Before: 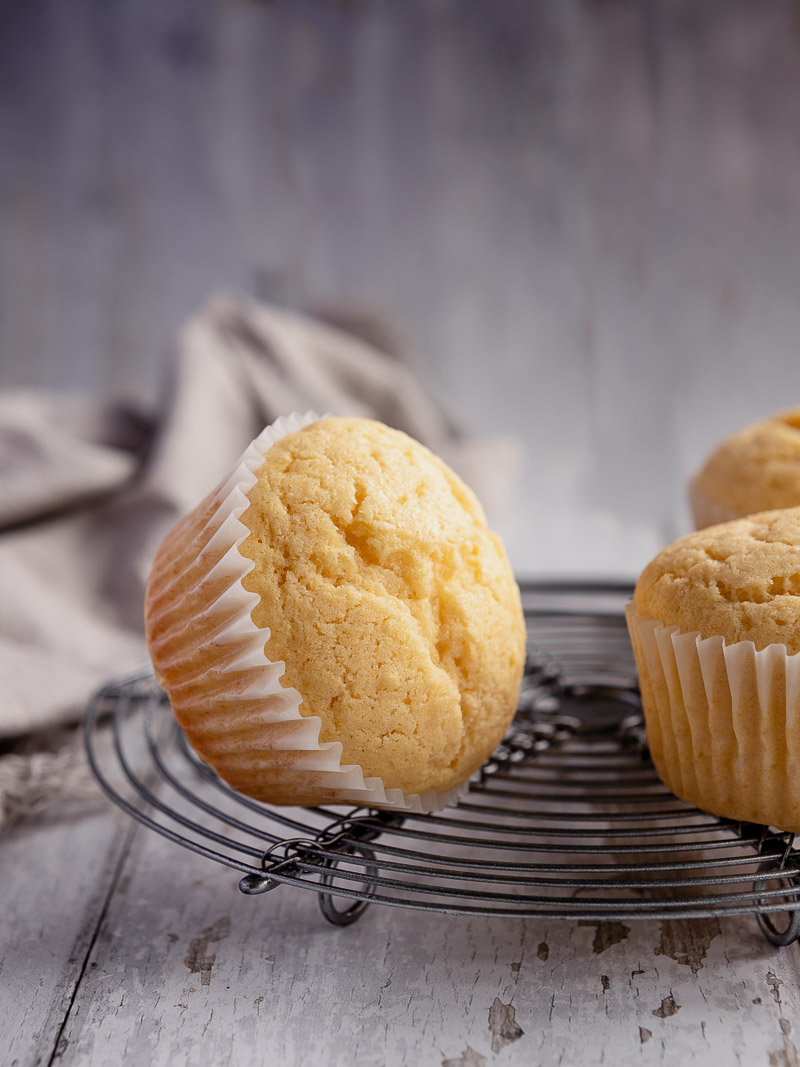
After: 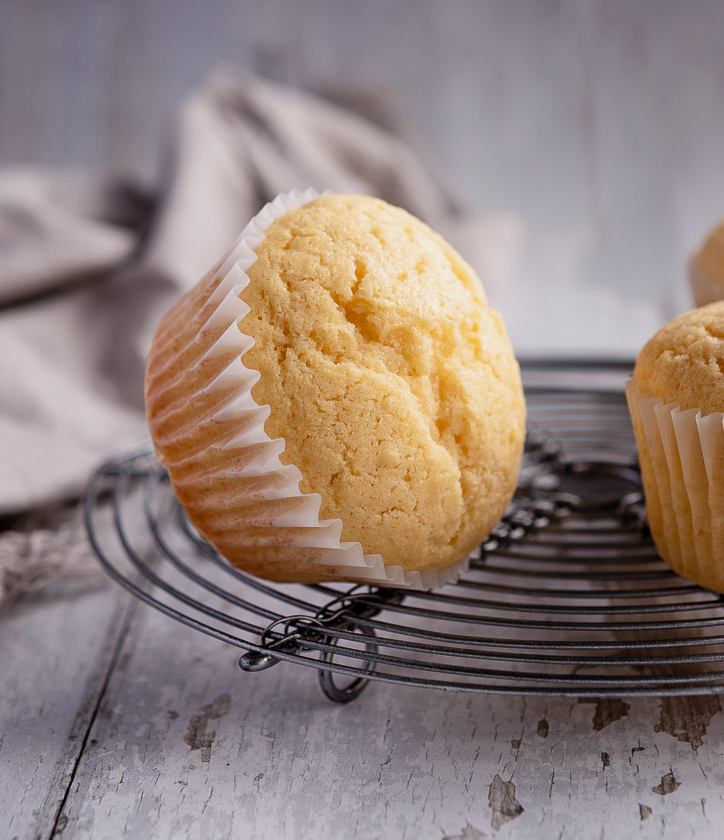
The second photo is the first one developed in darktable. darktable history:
crop: top 20.916%, right 9.437%, bottom 0.316%
white balance: red 1.004, blue 1.024
